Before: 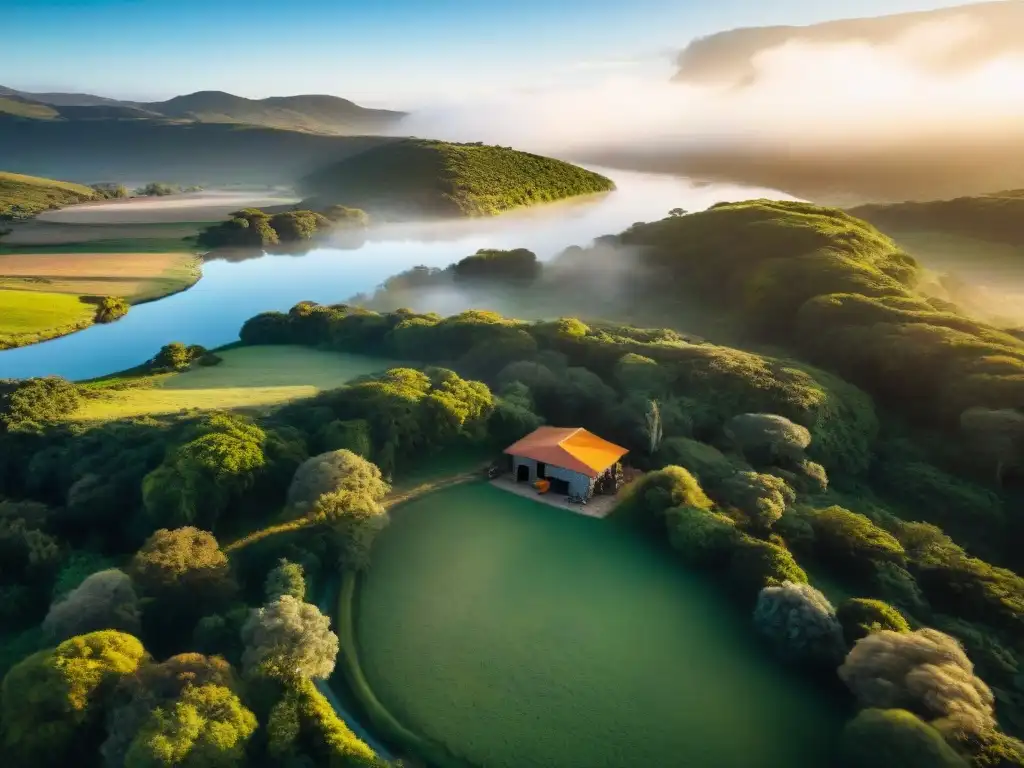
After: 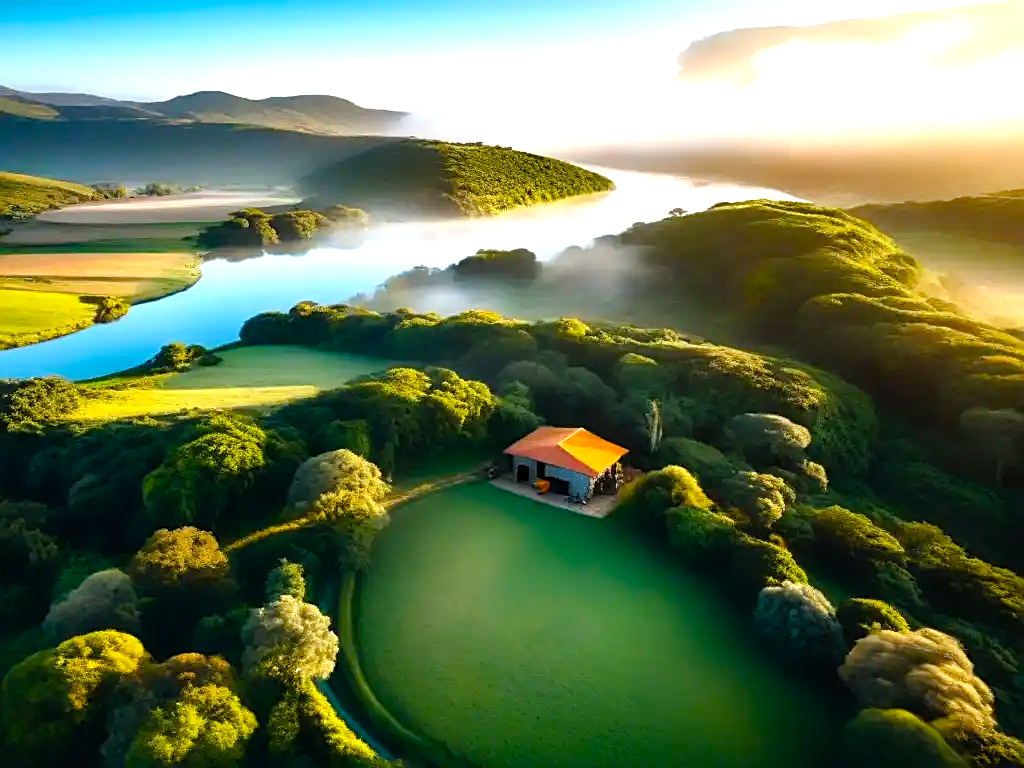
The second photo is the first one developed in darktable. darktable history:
sharpen: on, module defaults
color balance rgb: shadows lift › chroma 0.683%, shadows lift › hue 111.28°, perceptual saturation grading › global saturation 34.949%, perceptual saturation grading › highlights -29.874%, perceptual saturation grading › shadows 36.002%, global vibrance 20%
tone equalizer: -8 EV -0.79 EV, -7 EV -0.696 EV, -6 EV -0.599 EV, -5 EV -0.369 EV, -3 EV 0.382 EV, -2 EV 0.6 EV, -1 EV 0.687 EV, +0 EV 0.724 EV, luminance estimator HSV value / RGB max
